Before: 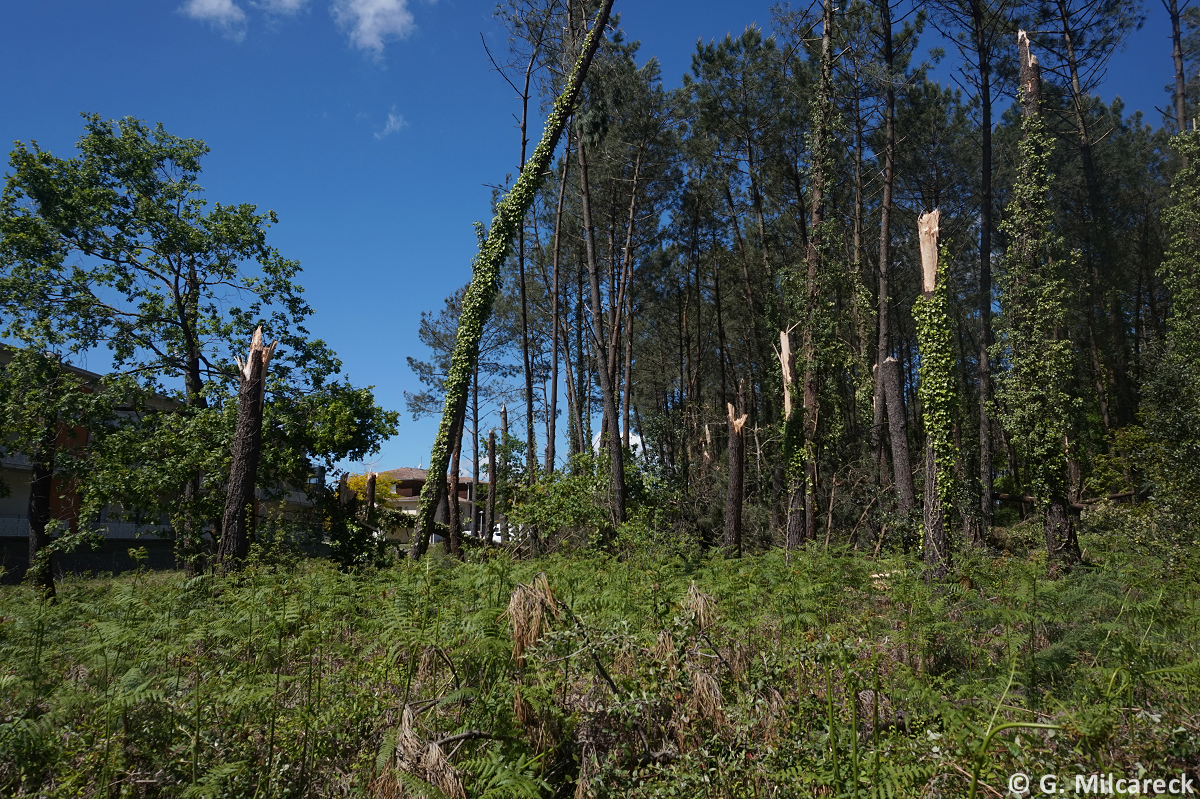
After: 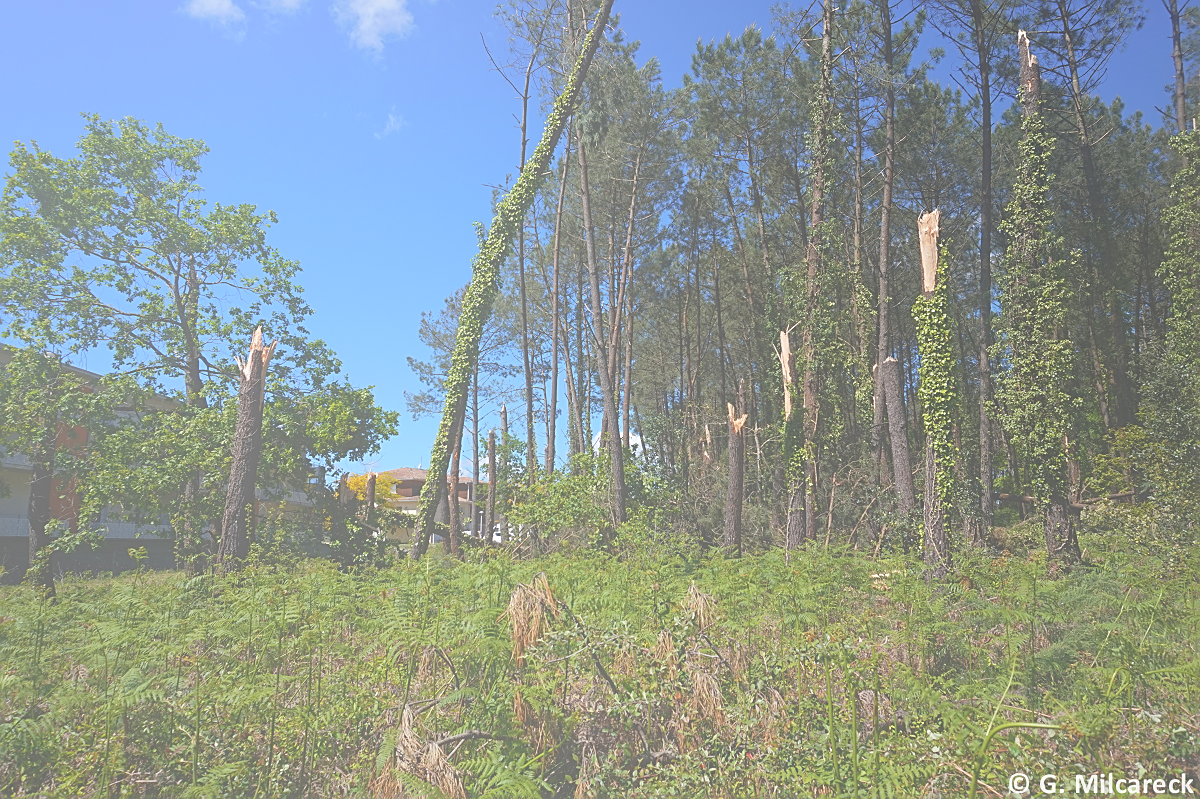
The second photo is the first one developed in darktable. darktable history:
bloom: size 70%, threshold 25%, strength 70%
sharpen: on, module defaults
